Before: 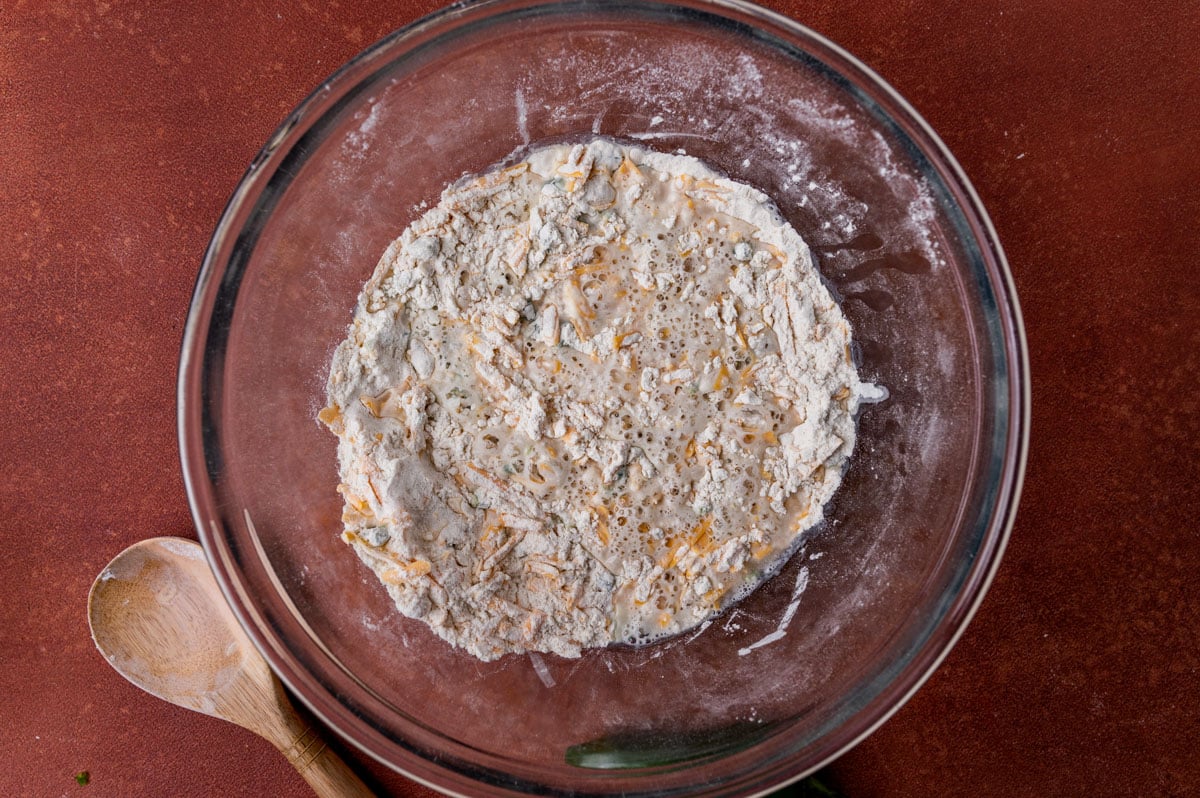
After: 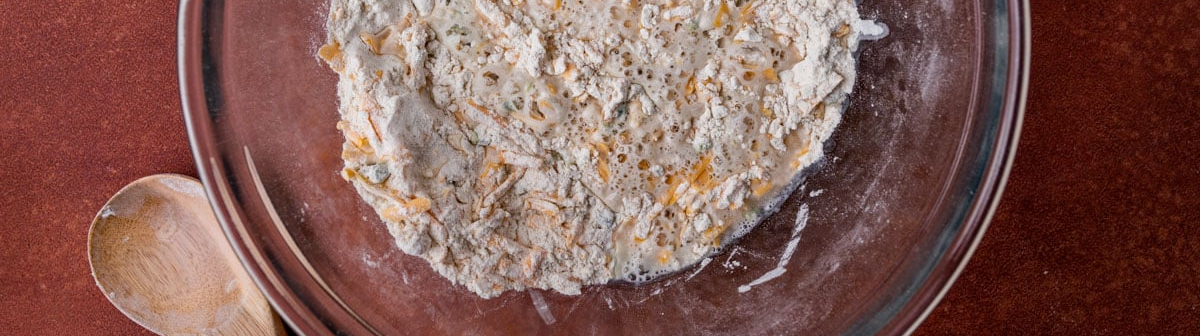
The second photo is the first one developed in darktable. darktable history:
crop: top 45.551%, bottom 12.262%
